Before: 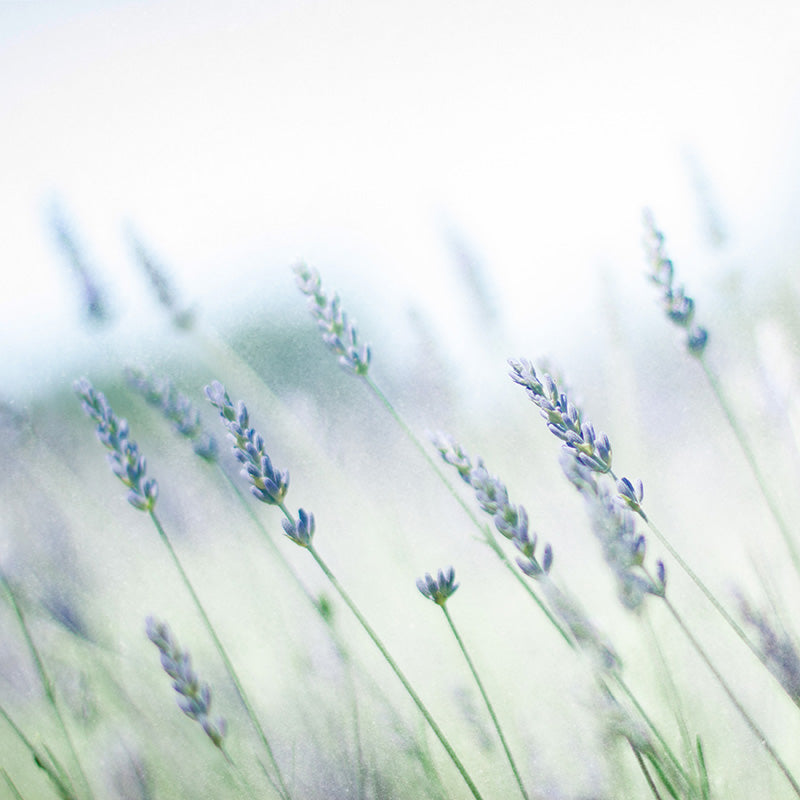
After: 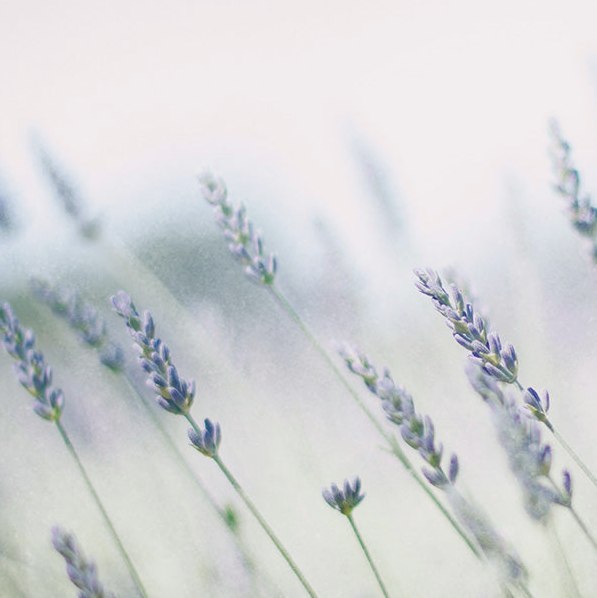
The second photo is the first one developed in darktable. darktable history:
white balance: red 1, blue 1
crop and rotate: left 11.831%, top 11.346%, right 13.429%, bottom 13.899%
tone curve: curves: ch0 [(0, 0.029) (0.253, 0.237) (1, 0.945)]; ch1 [(0, 0) (0.401, 0.42) (0.442, 0.47) (0.492, 0.498) (0.511, 0.523) (0.557, 0.565) (0.66, 0.683) (1, 1)]; ch2 [(0, 0) (0.394, 0.413) (0.5, 0.5) (0.578, 0.568) (1, 1)], color space Lab, independent channels, preserve colors none
